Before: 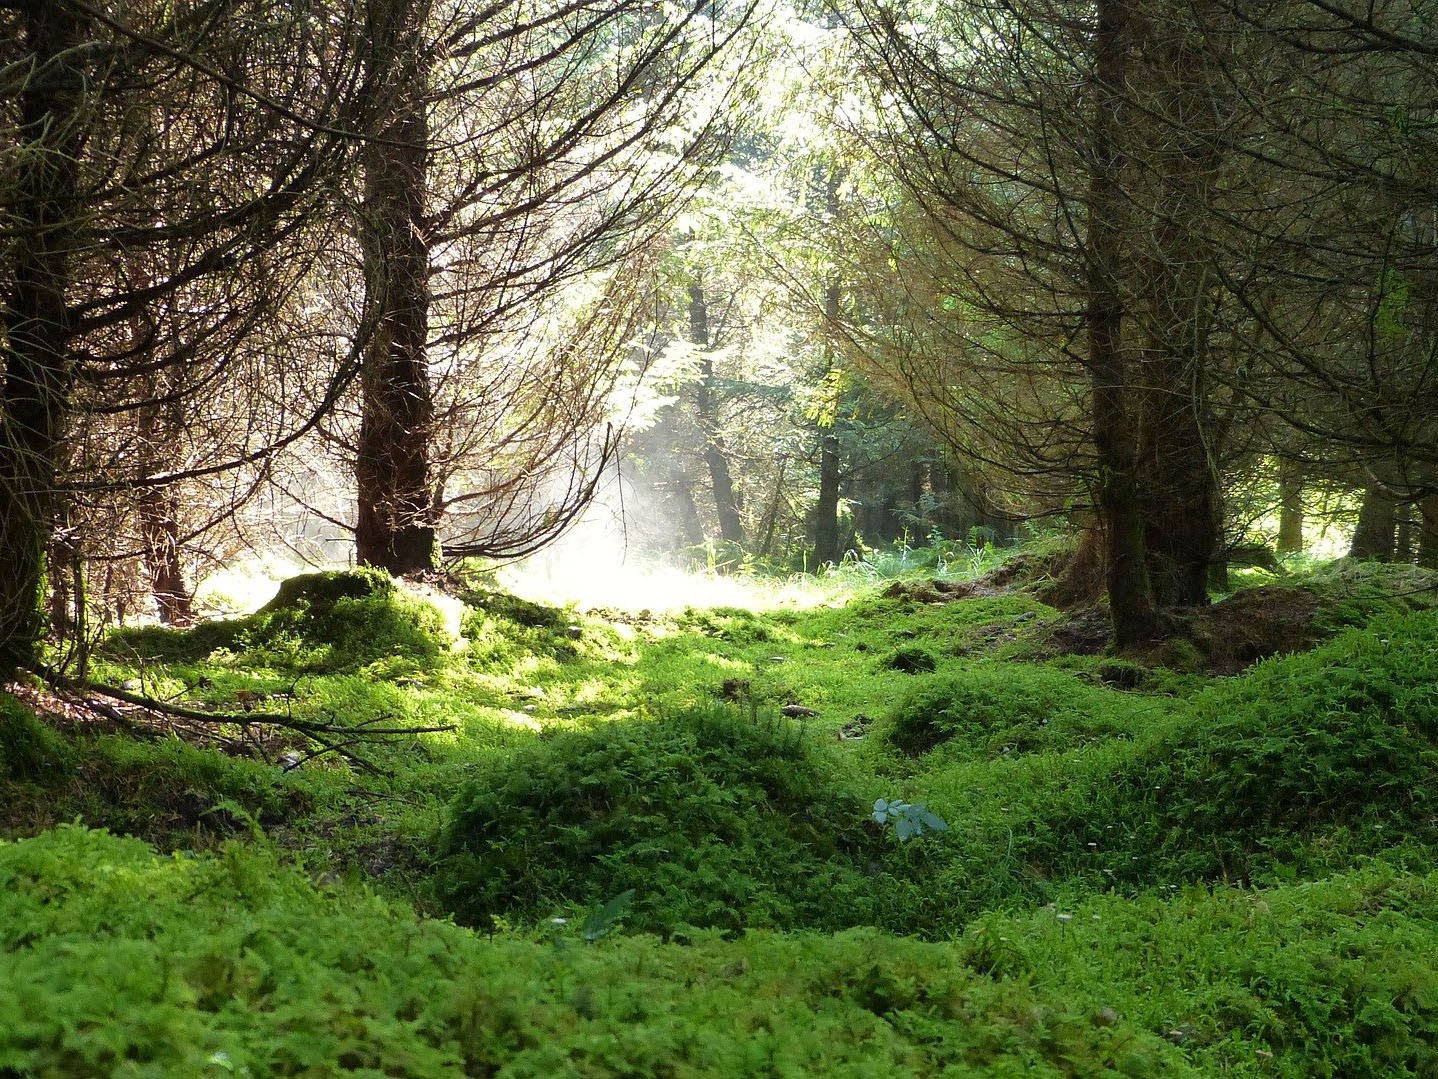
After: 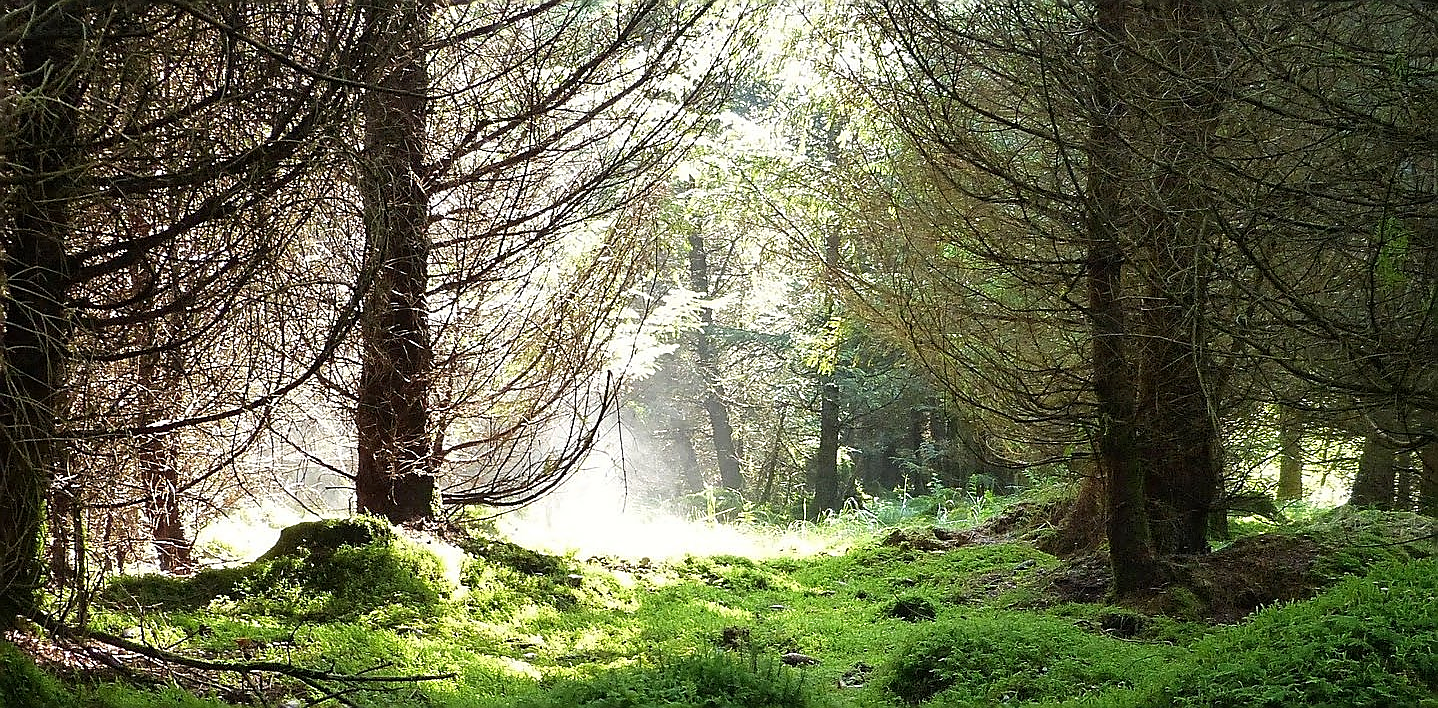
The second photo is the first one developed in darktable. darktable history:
sharpen: radius 1.4, amount 1.25, threshold 0.7
crop and rotate: top 4.848%, bottom 29.503%
